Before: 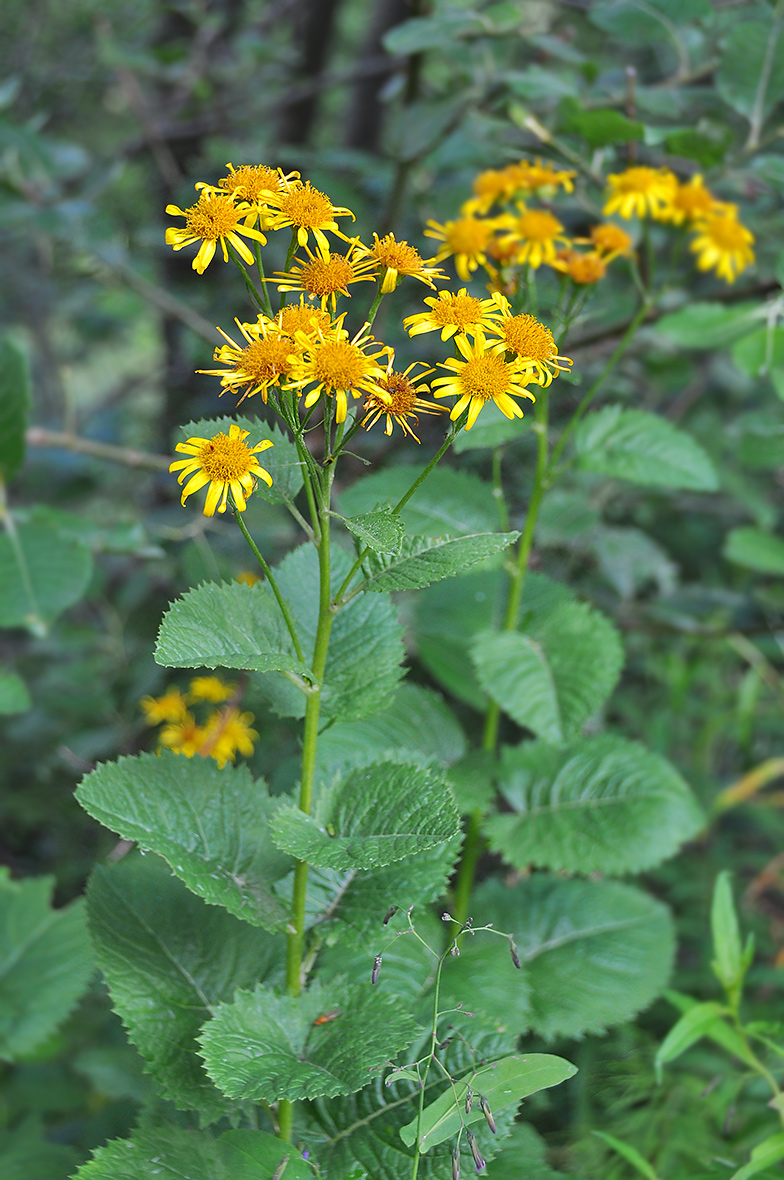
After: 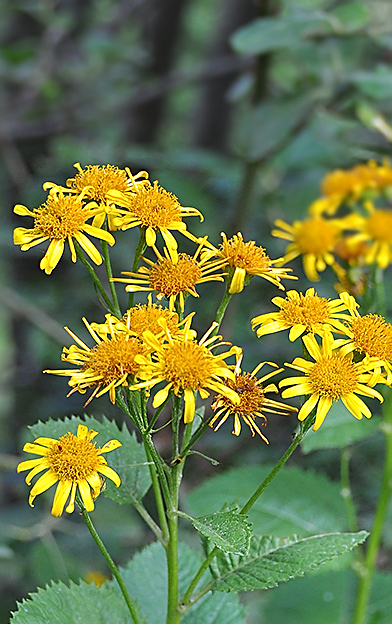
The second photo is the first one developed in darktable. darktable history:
sharpen: amount 0.497
crop: left 19.42%, right 30.556%, bottom 45.923%
